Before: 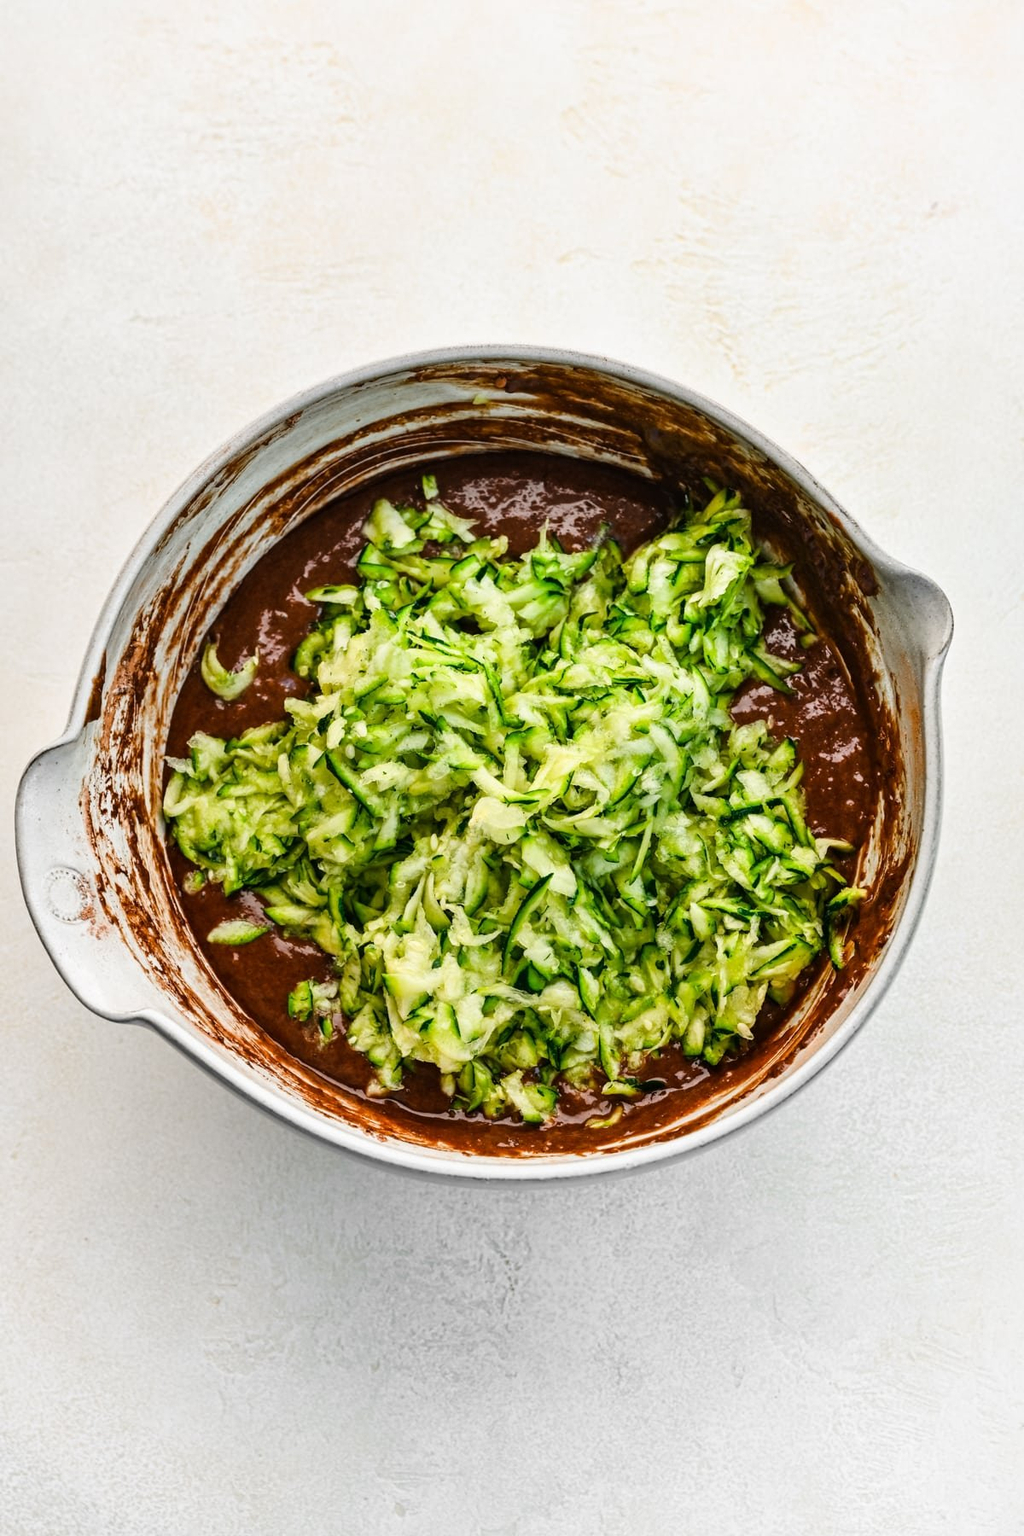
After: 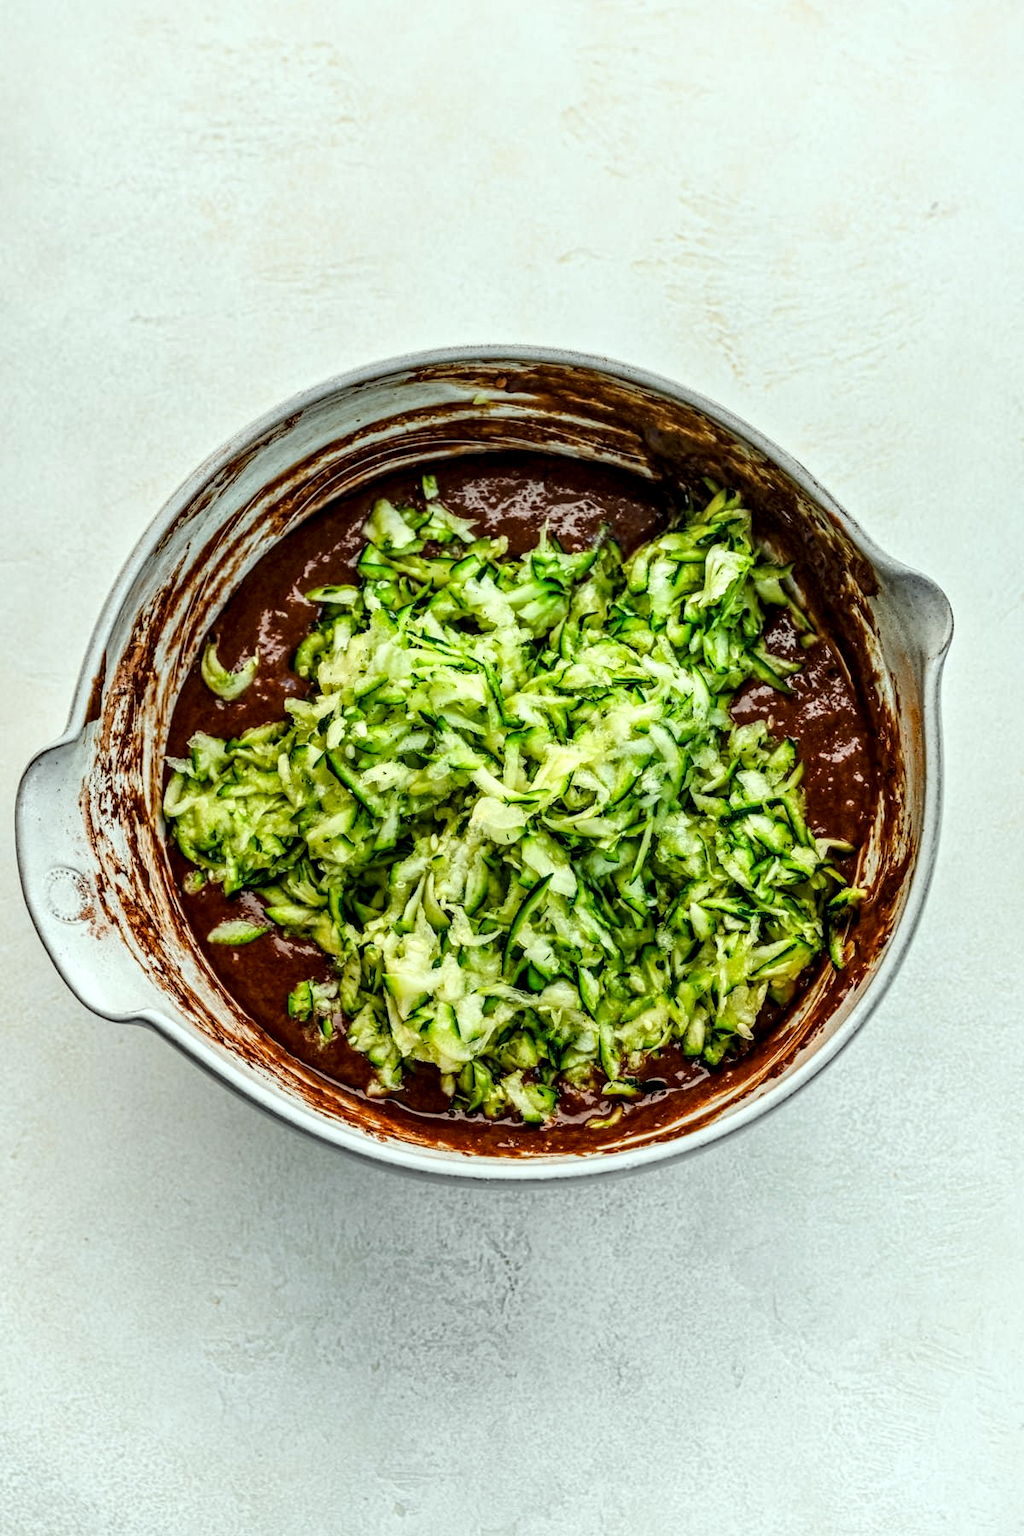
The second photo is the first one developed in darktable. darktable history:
levels: levels [0, 0.498, 1]
color correction: highlights a* -6.91, highlights b* 0.463
local contrast: detail 150%
